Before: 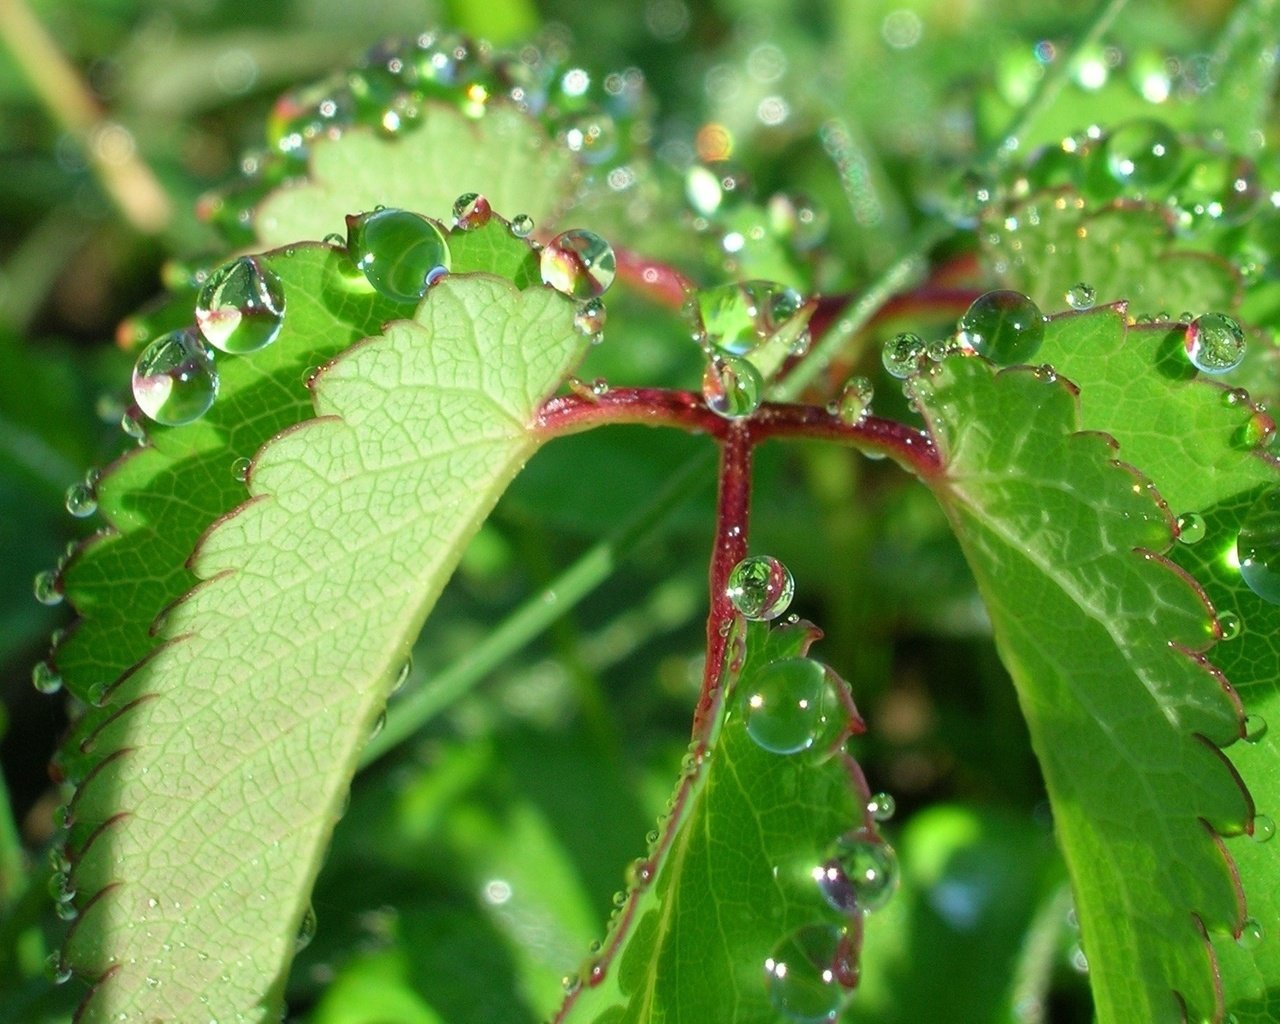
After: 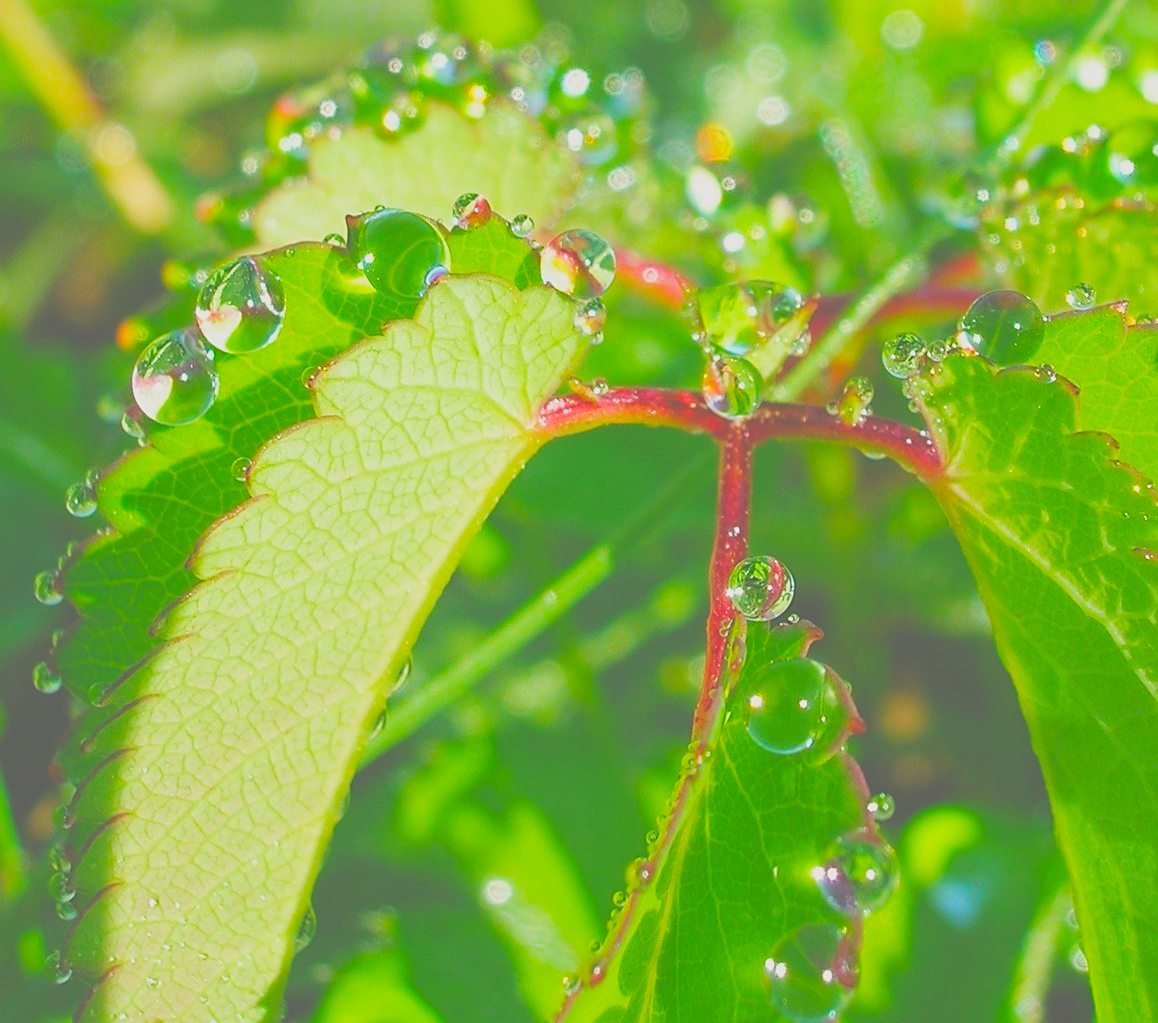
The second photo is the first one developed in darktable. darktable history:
contrast brightness saturation: brightness 0.141
filmic rgb: middle gray luminance 29.08%, black relative exposure -10.27 EV, white relative exposure 5.47 EV, target black luminance 0%, hardness 3.91, latitude 1.68%, contrast 1.122, highlights saturation mix 6.05%, shadows ↔ highlights balance 15.82%, preserve chrominance no, color science v4 (2020)
exposure: black level correction -0.086, compensate highlight preservation false
color balance rgb: shadows lift › chroma 0.921%, shadows lift › hue 115.6°, highlights gain › luminance 6.613%, highlights gain › chroma 0.97%, highlights gain › hue 48.39°, linear chroma grading › global chroma 14.423%, perceptual saturation grading › global saturation 35.867%, perceptual saturation grading › shadows 36.145%, global vibrance 20%
crop: right 9.48%, bottom 0.017%
sharpen: on, module defaults
